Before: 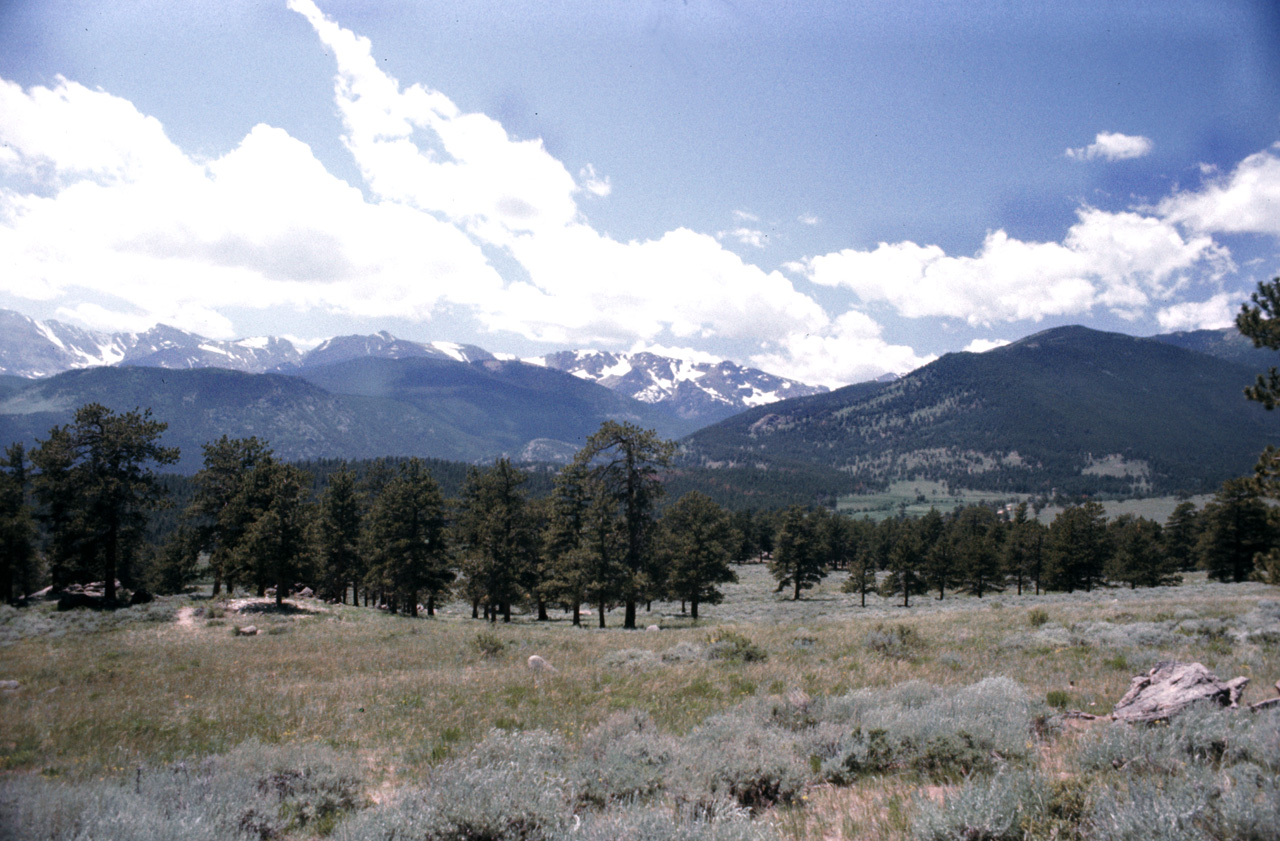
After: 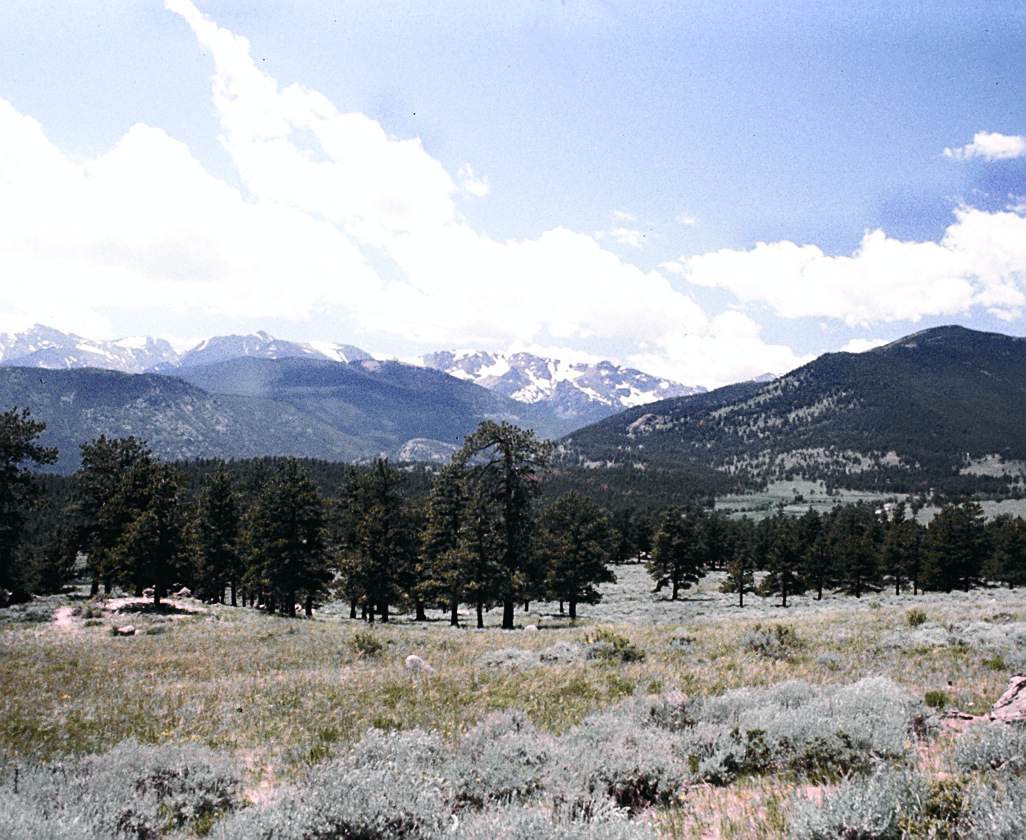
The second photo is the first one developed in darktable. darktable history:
tone curve: curves: ch0 [(0, 0.015) (0.037, 0.032) (0.131, 0.113) (0.275, 0.26) (0.497, 0.531) (0.617, 0.663) (0.704, 0.748) (0.813, 0.842) (0.911, 0.931) (0.997, 1)]; ch1 [(0, 0) (0.301, 0.3) (0.444, 0.438) (0.493, 0.494) (0.501, 0.499) (0.534, 0.543) (0.582, 0.605) (0.658, 0.687) (0.746, 0.79) (1, 1)]; ch2 [(0, 0) (0.246, 0.234) (0.36, 0.356) (0.415, 0.426) (0.476, 0.492) (0.502, 0.499) (0.525, 0.513) (0.533, 0.534) (0.586, 0.598) (0.634, 0.643) (0.706, 0.717) (0.853, 0.83) (1, 0.951)], color space Lab, independent channels, preserve colors none
sharpen: on, module defaults
contrast brightness saturation: contrast 0.24, brightness 0.09
crop and rotate: left 9.597%, right 10.195%
